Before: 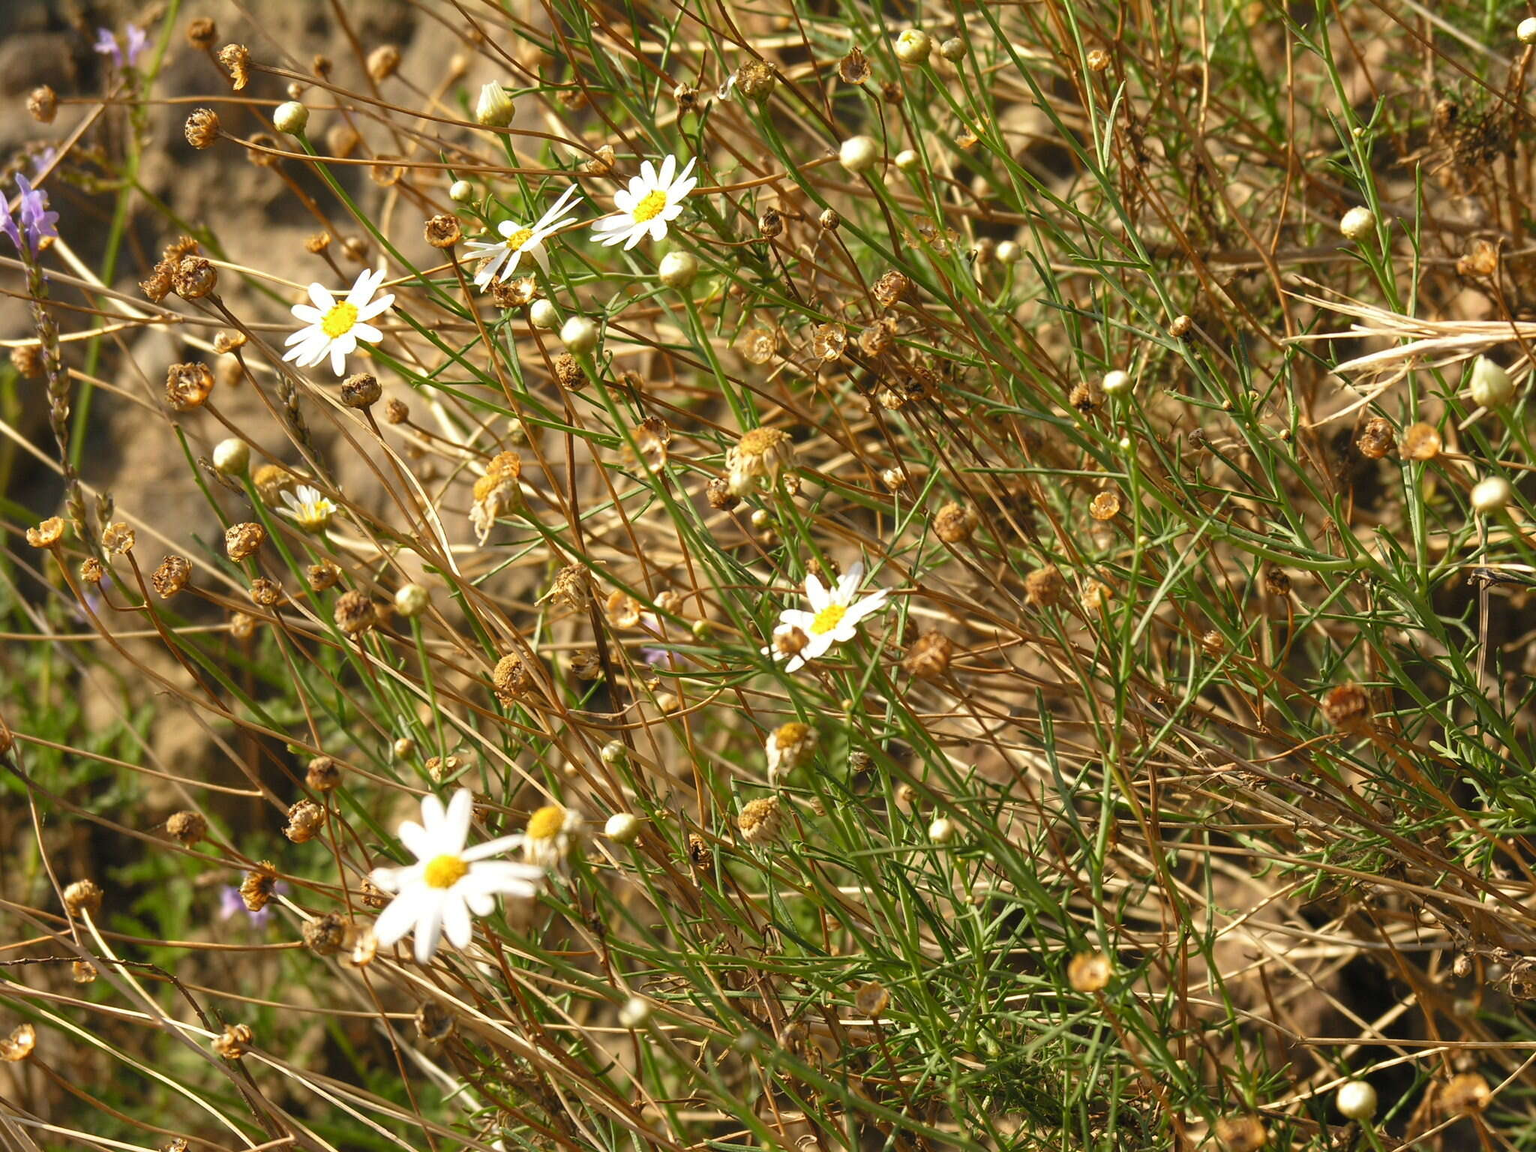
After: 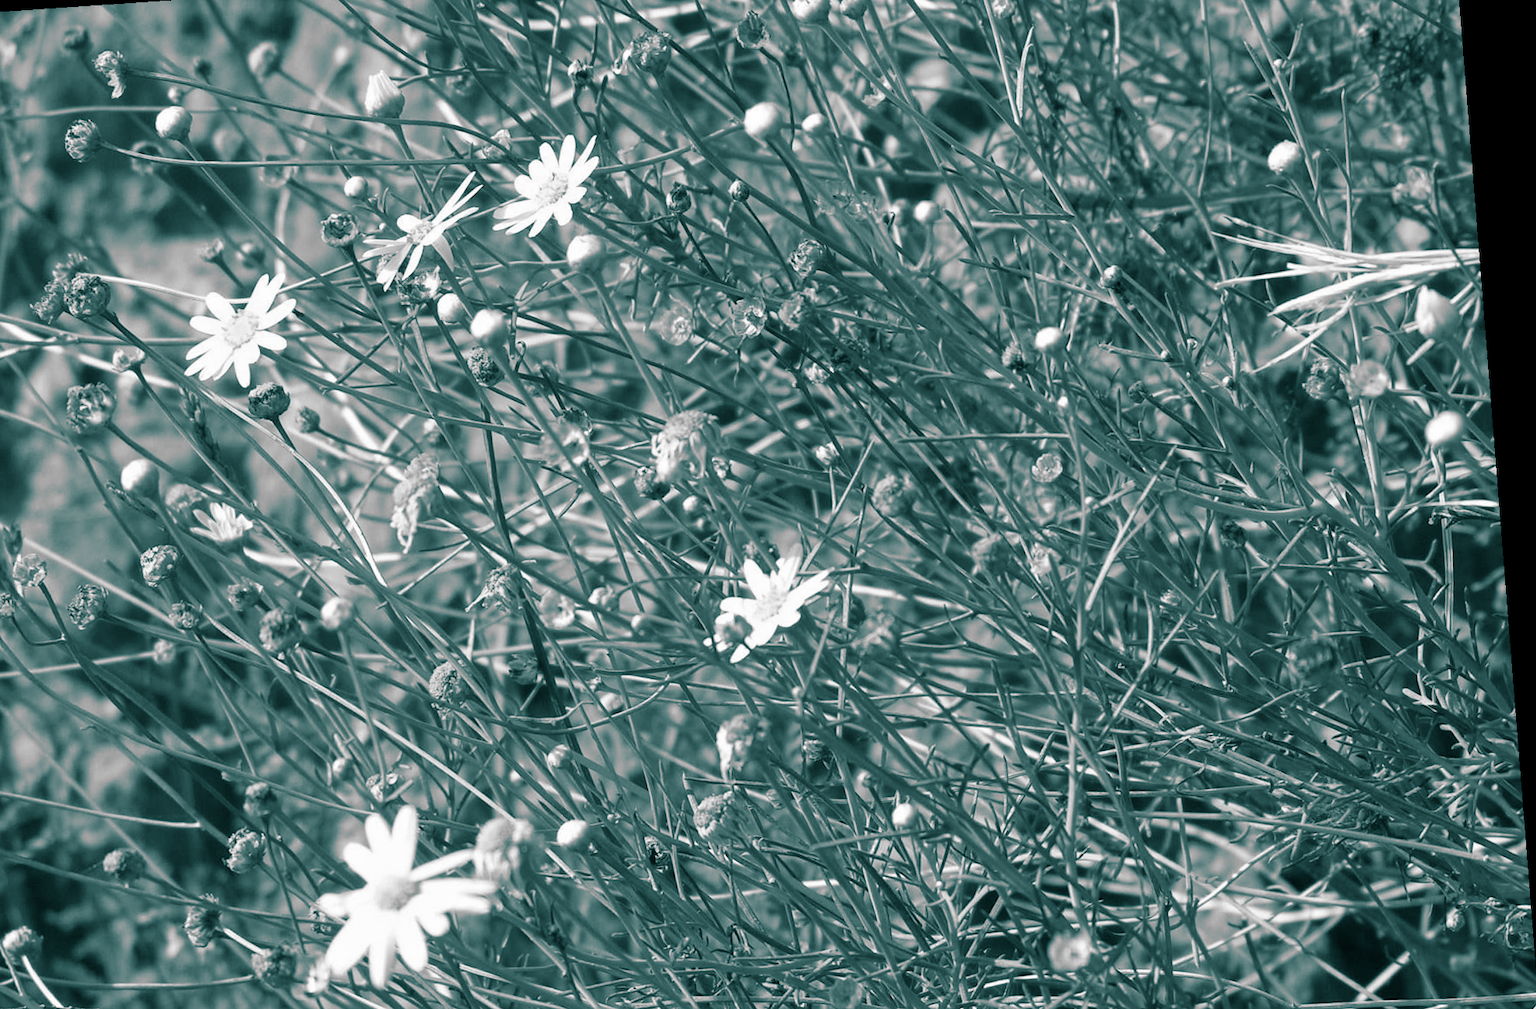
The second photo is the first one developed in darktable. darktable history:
rotate and perspective: rotation -4.2°, shear 0.006, automatic cropping off
crop: left 8.155%, top 6.611%, bottom 15.385%
split-toning: shadows › hue 183.6°, shadows › saturation 0.52, highlights › hue 0°, highlights › saturation 0
monochrome: a -6.99, b 35.61, size 1.4
